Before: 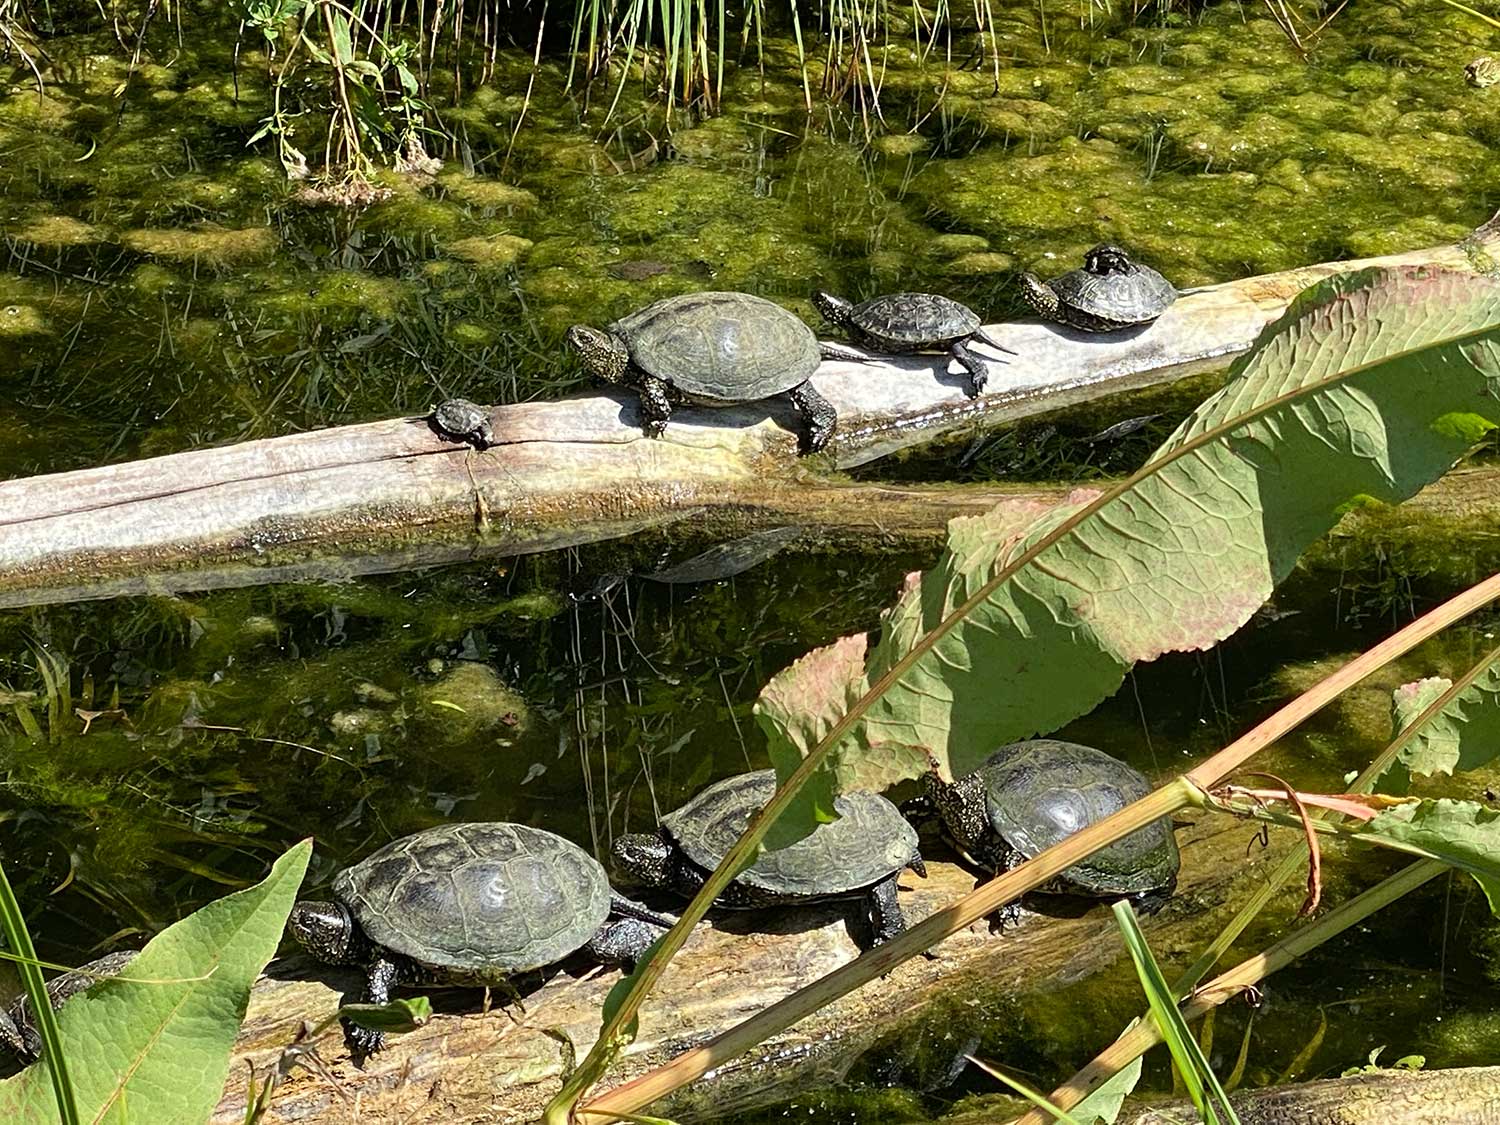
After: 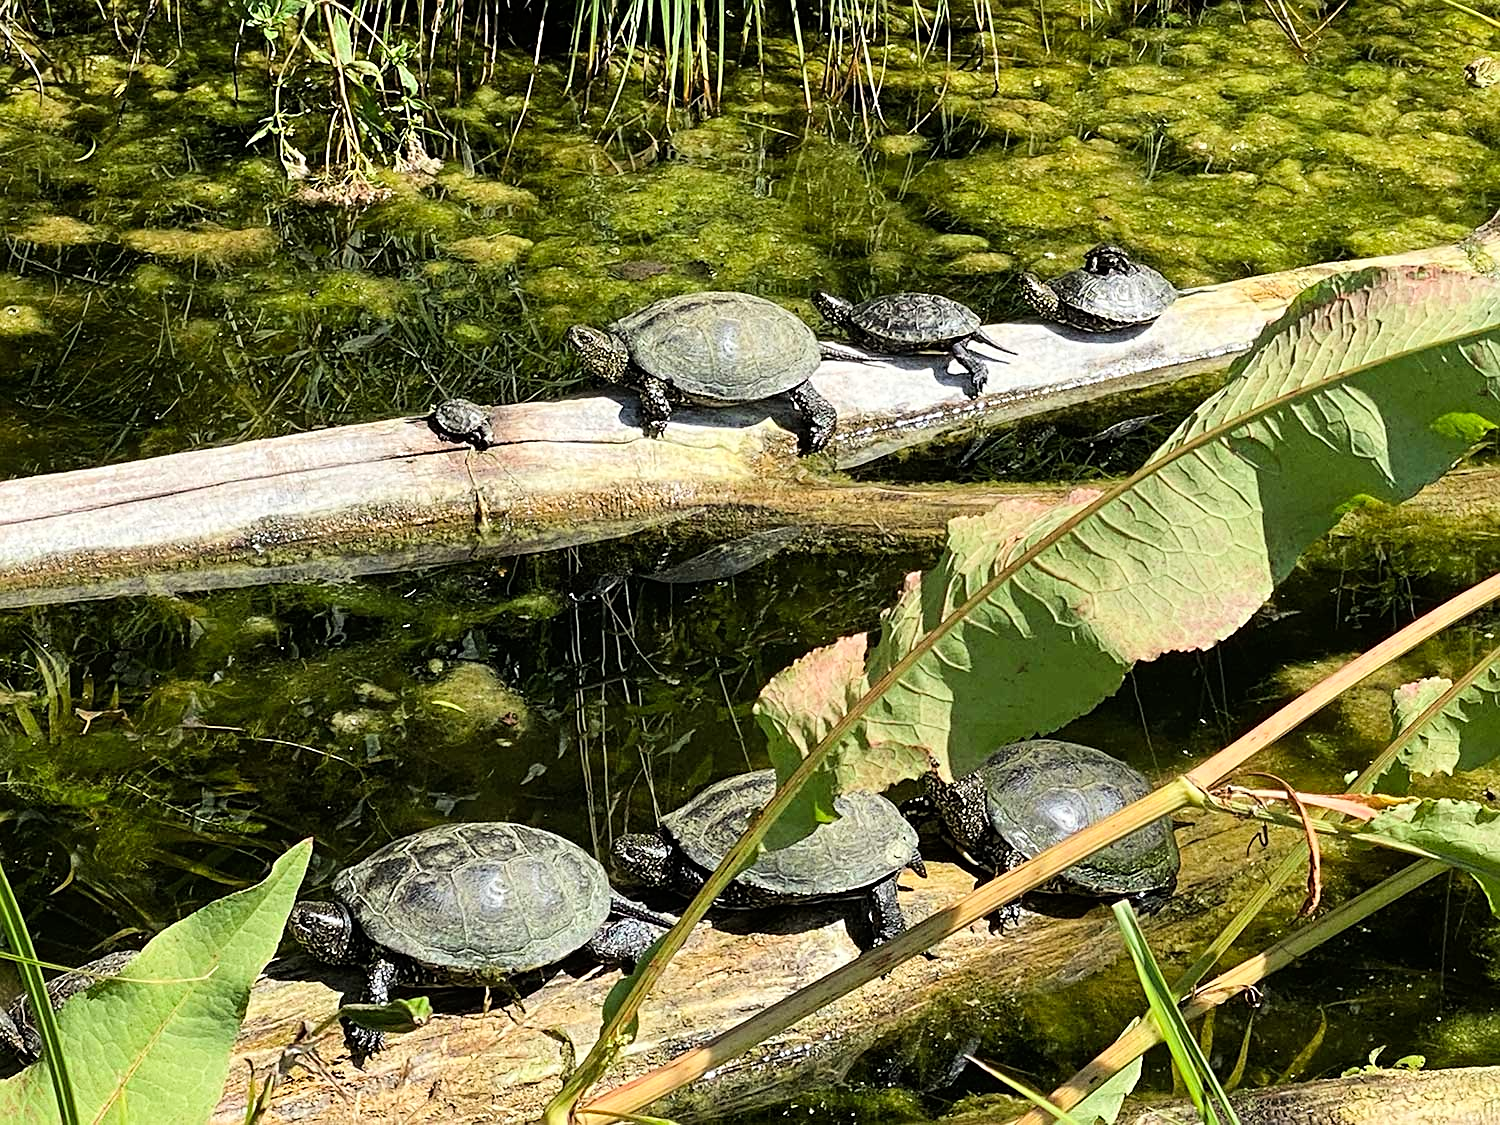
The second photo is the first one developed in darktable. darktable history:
sharpen: radius 1.864, amount 0.398, threshold 1.271
tone curve: curves: ch0 [(0, 0) (0.004, 0.001) (0.133, 0.112) (0.325, 0.362) (0.832, 0.893) (1, 1)], color space Lab, linked channels, preserve colors none
